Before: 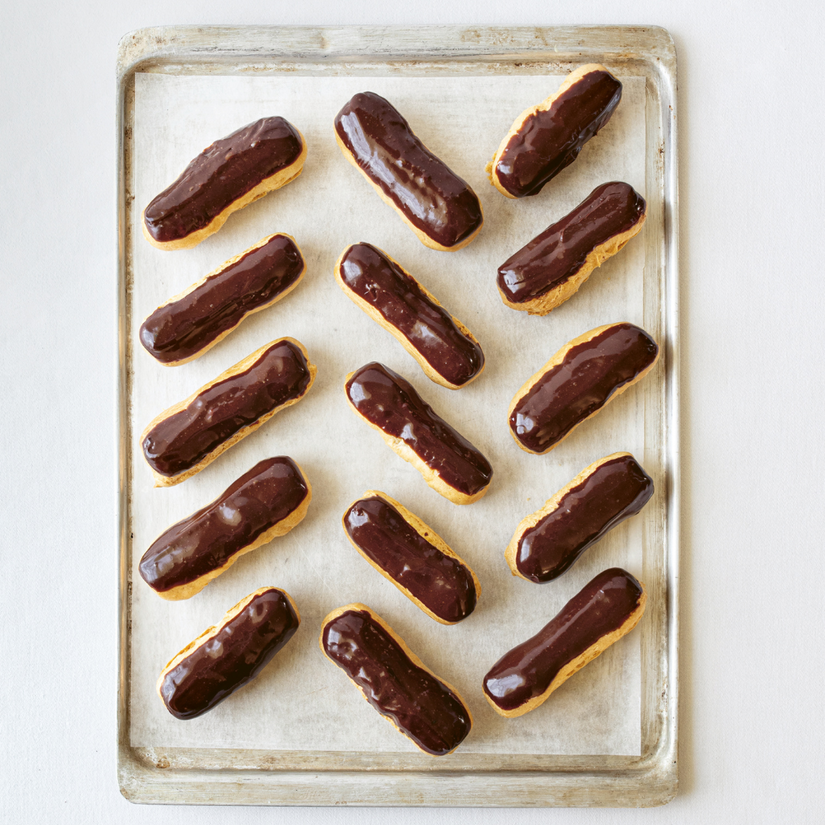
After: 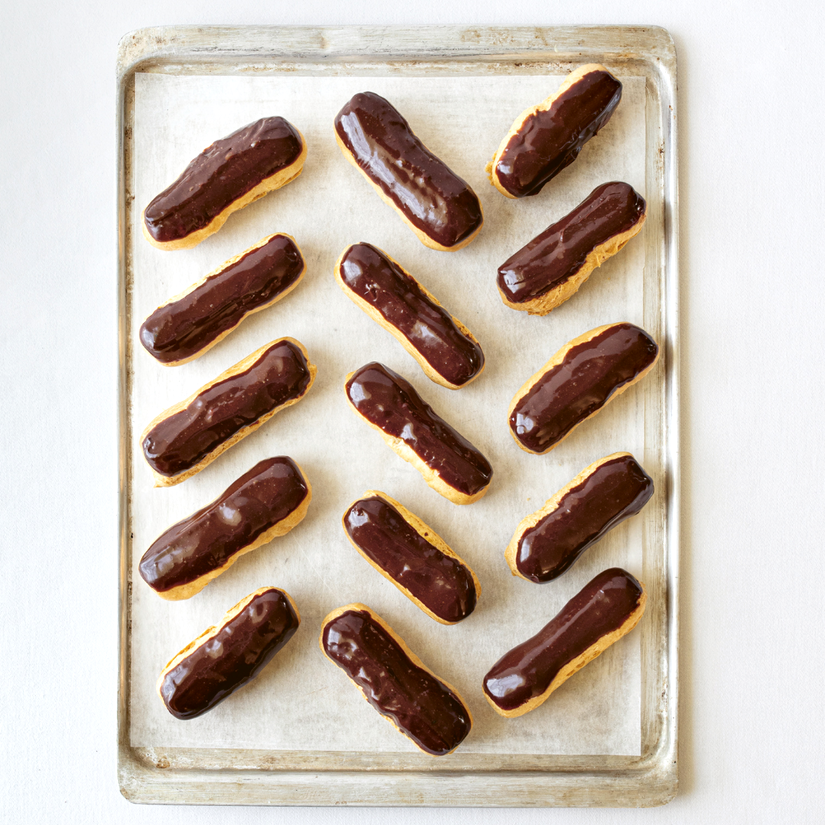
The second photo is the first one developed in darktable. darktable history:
exposure: black level correction 0.002, exposure 0.145 EV, compensate exposure bias true, compensate highlight preservation false
